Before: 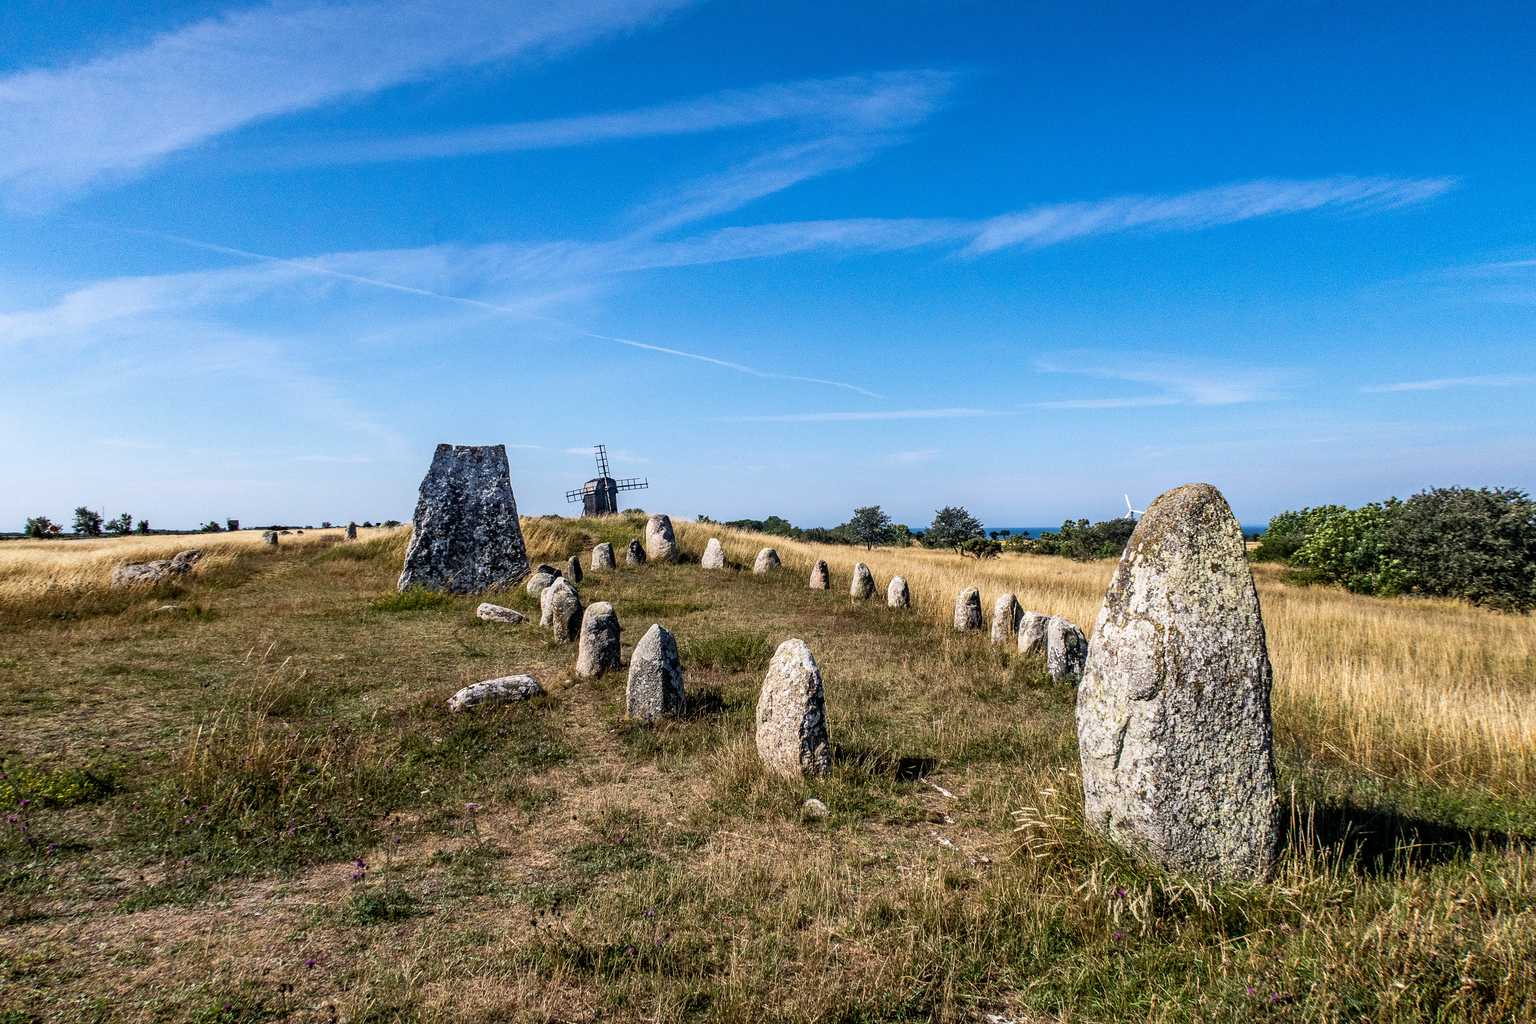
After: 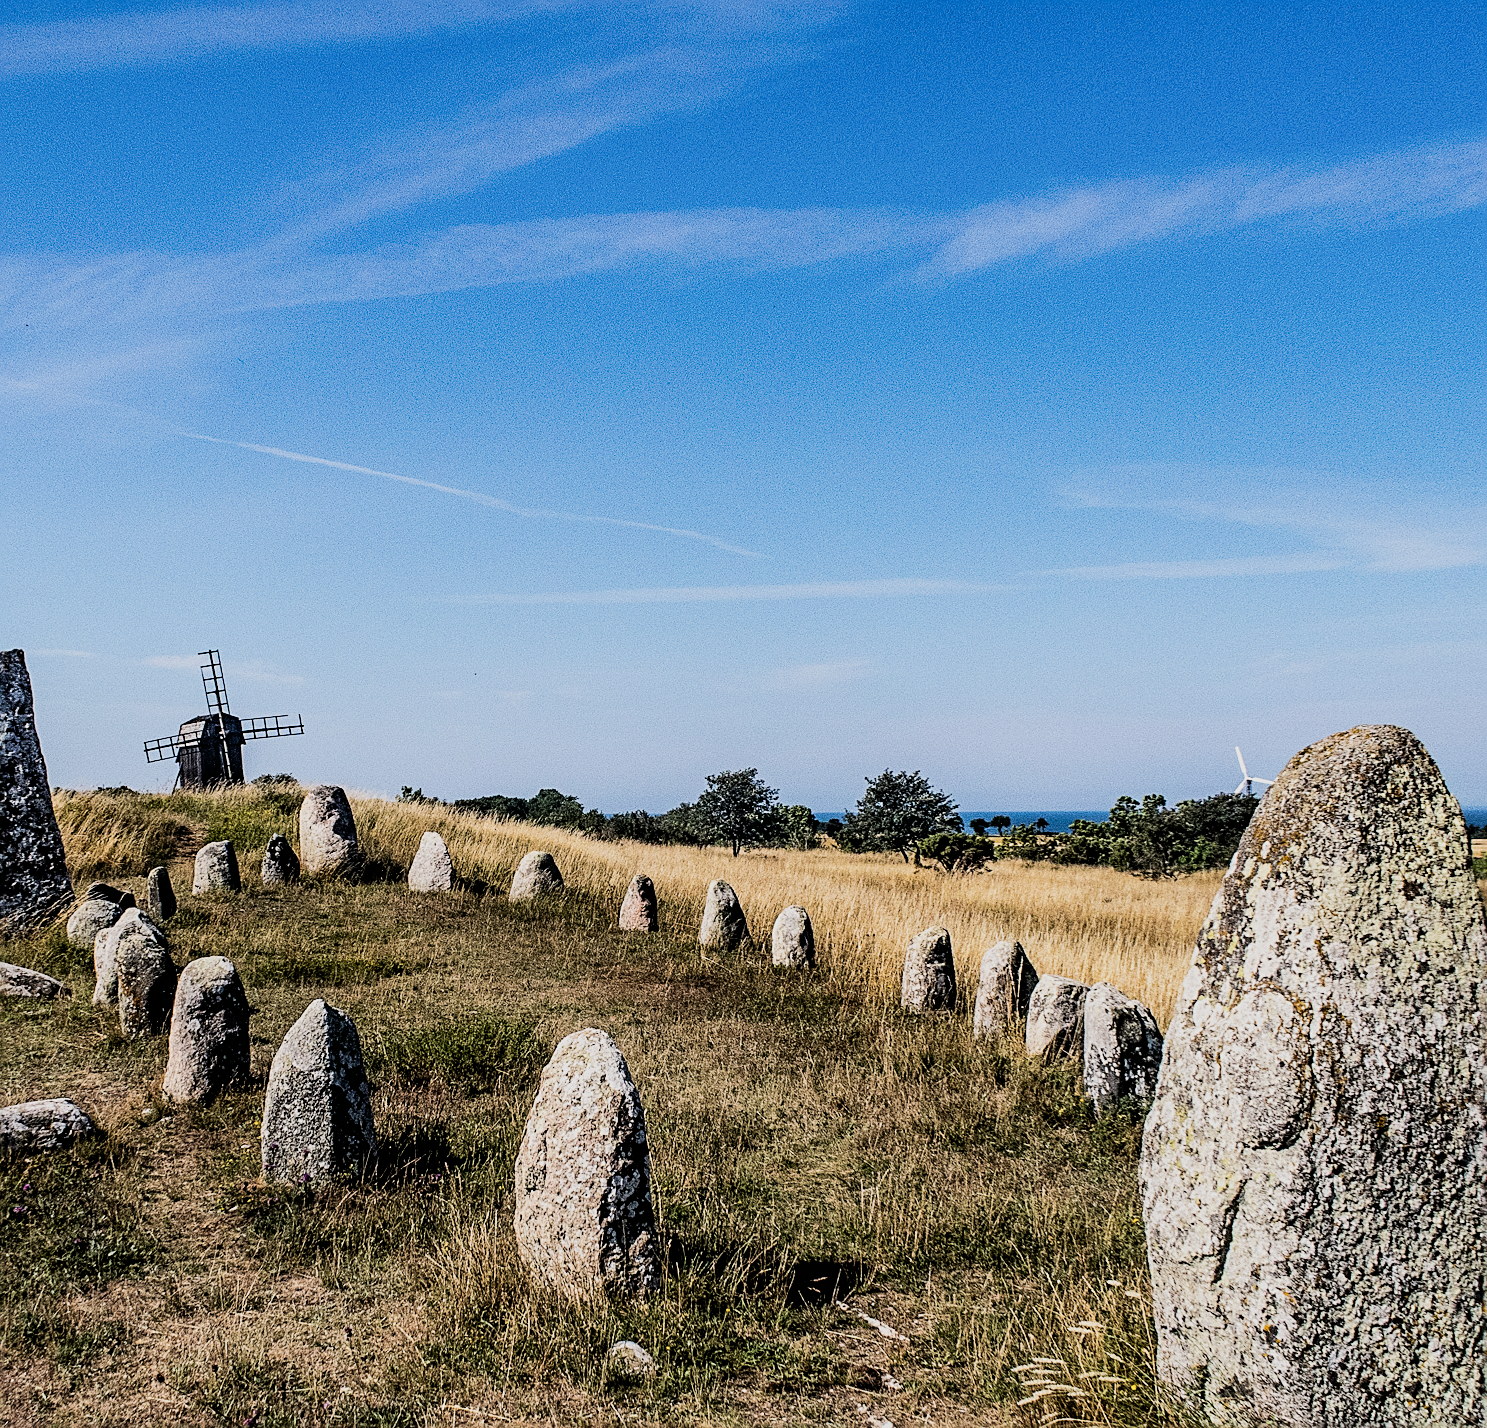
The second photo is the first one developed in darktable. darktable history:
filmic rgb: black relative exposure -5 EV, hardness 2.88, contrast 1.2, highlights saturation mix -30%
sharpen: on, module defaults
crop: left 32.075%, top 10.976%, right 18.355%, bottom 17.596%
